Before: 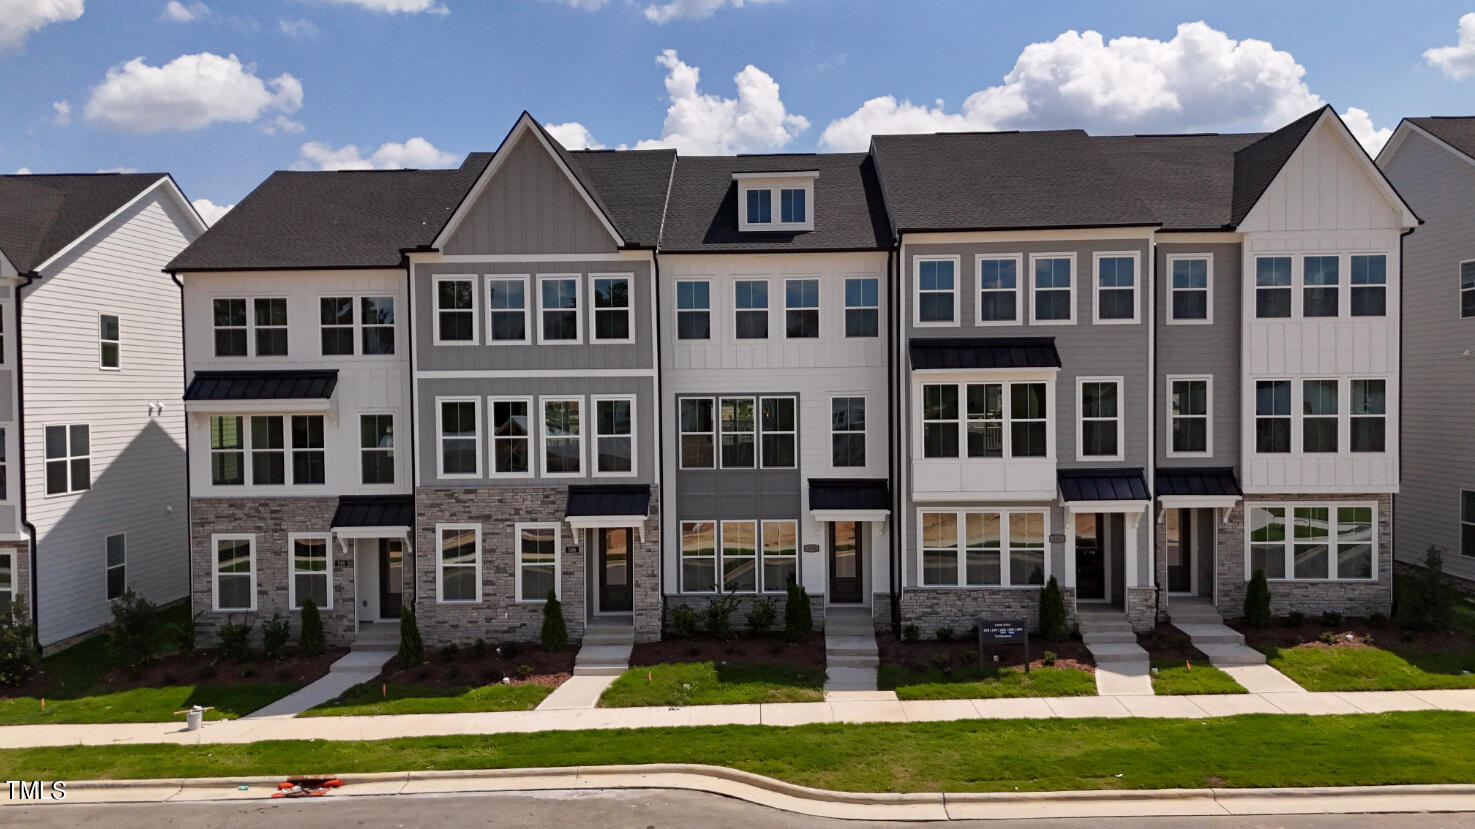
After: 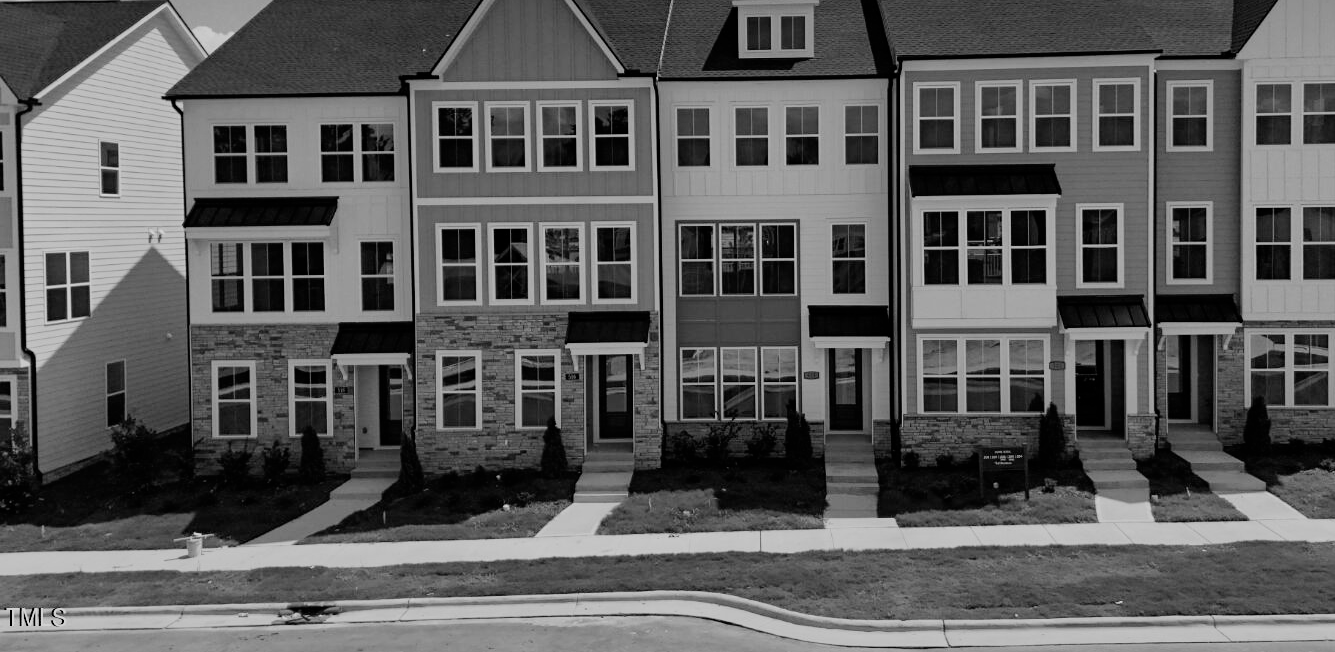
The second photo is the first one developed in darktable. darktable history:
crop: top 20.916%, right 9.437%, bottom 0.316%
filmic rgb: black relative exposure -7.65 EV, white relative exposure 4.56 EV, hardness 3.61
monochrome: on, module defaults
